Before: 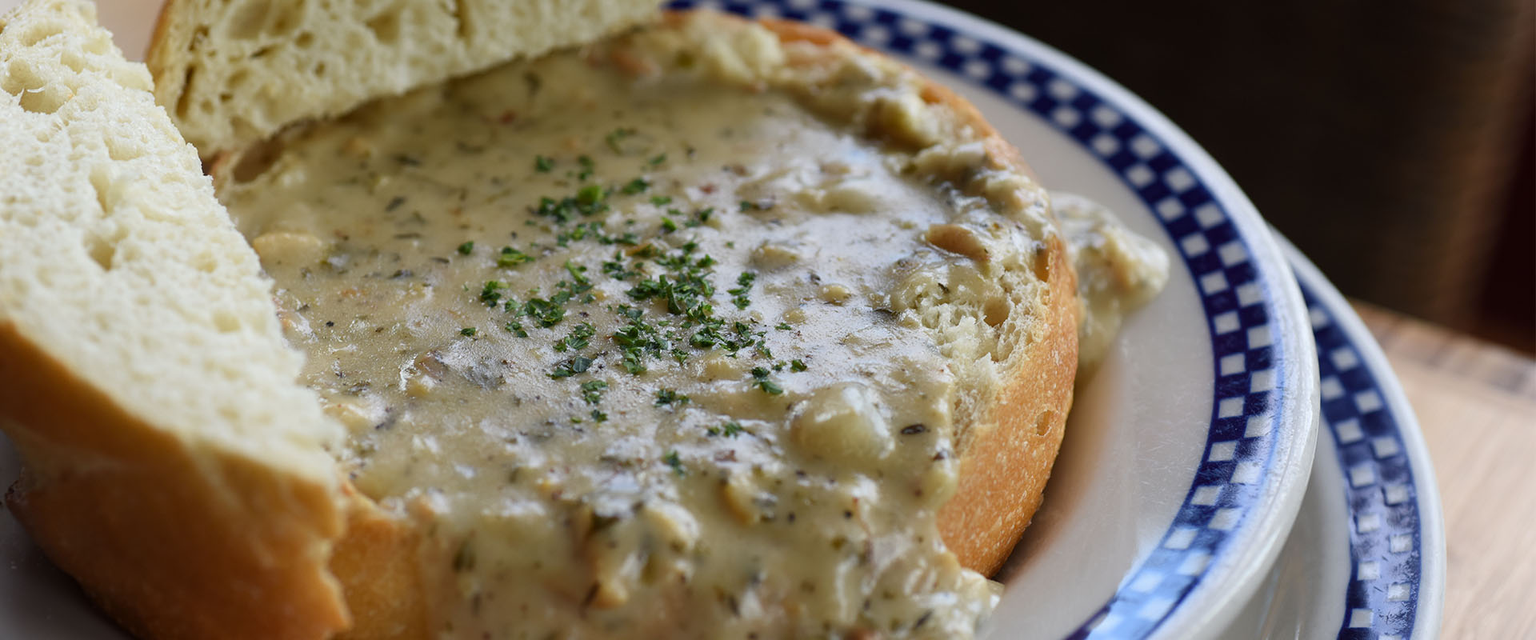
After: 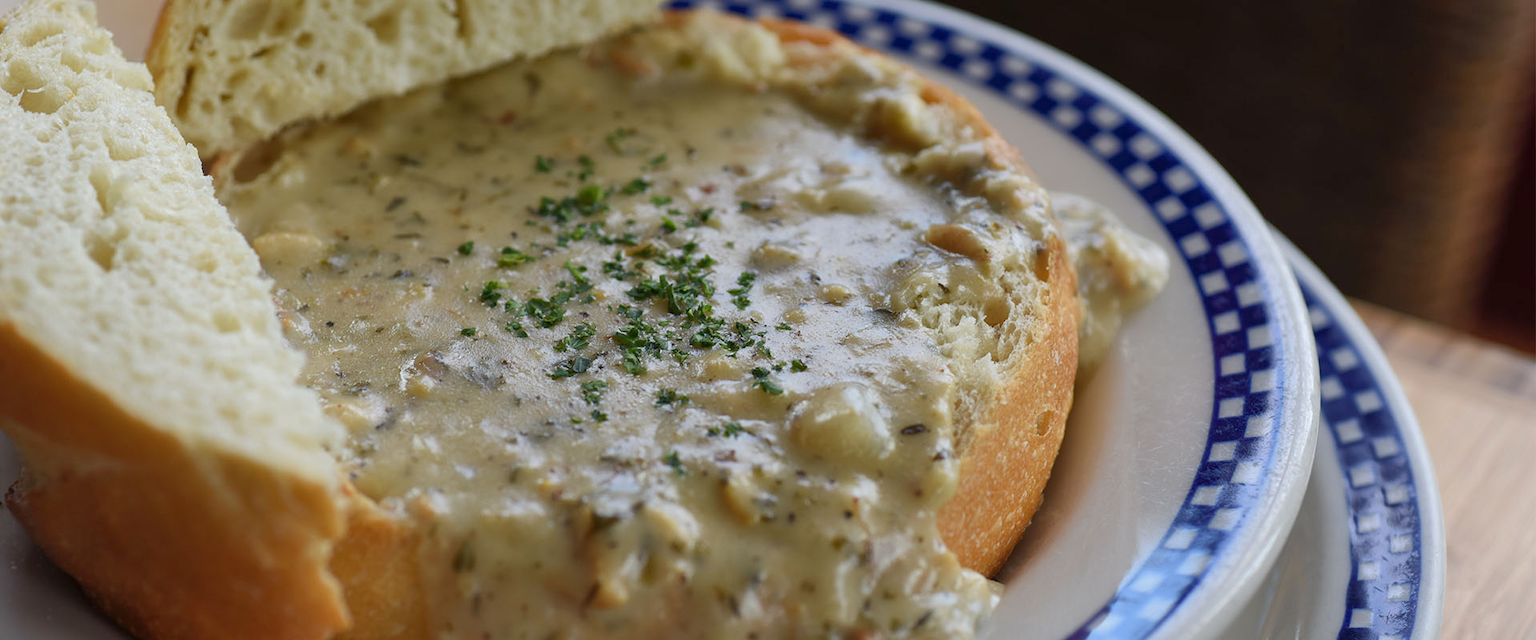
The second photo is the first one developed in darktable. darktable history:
color balance rgb: on, module defaults
shadows and highlights: on, module defaults
